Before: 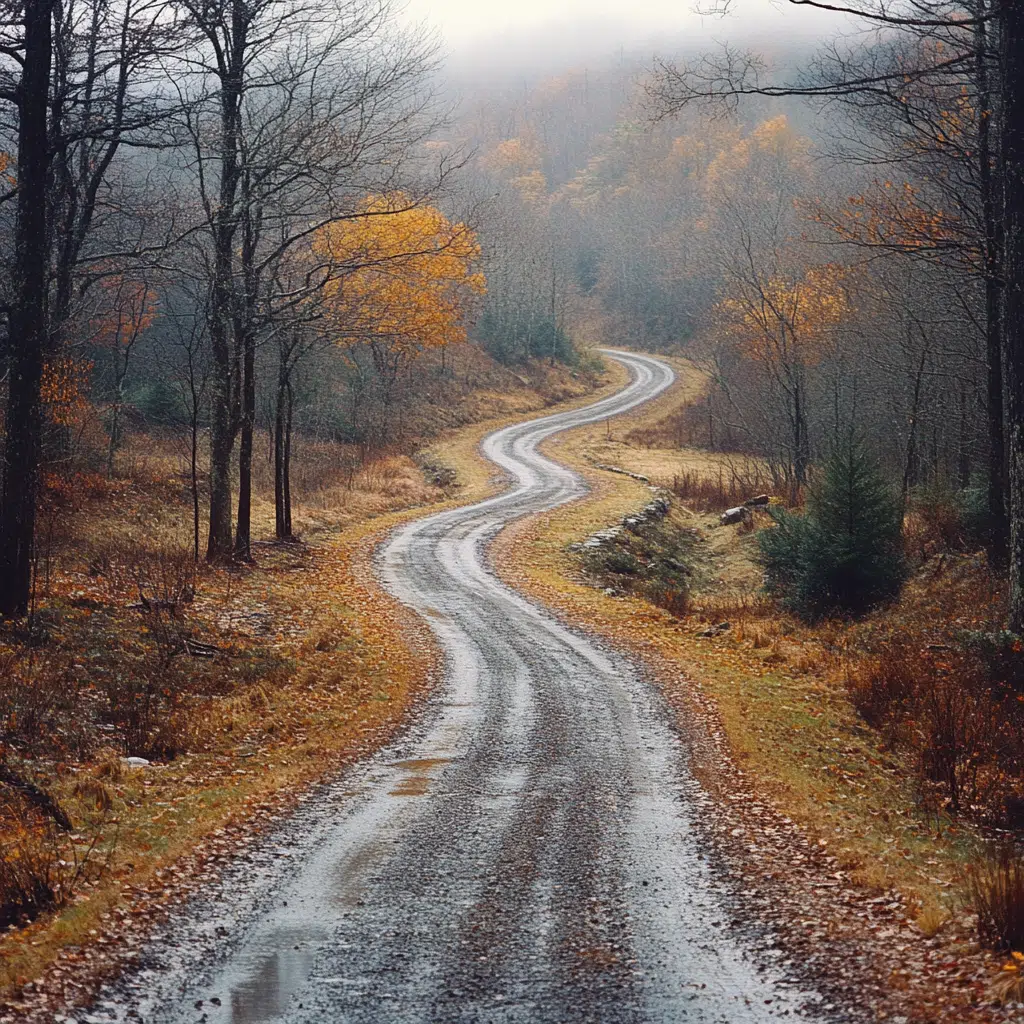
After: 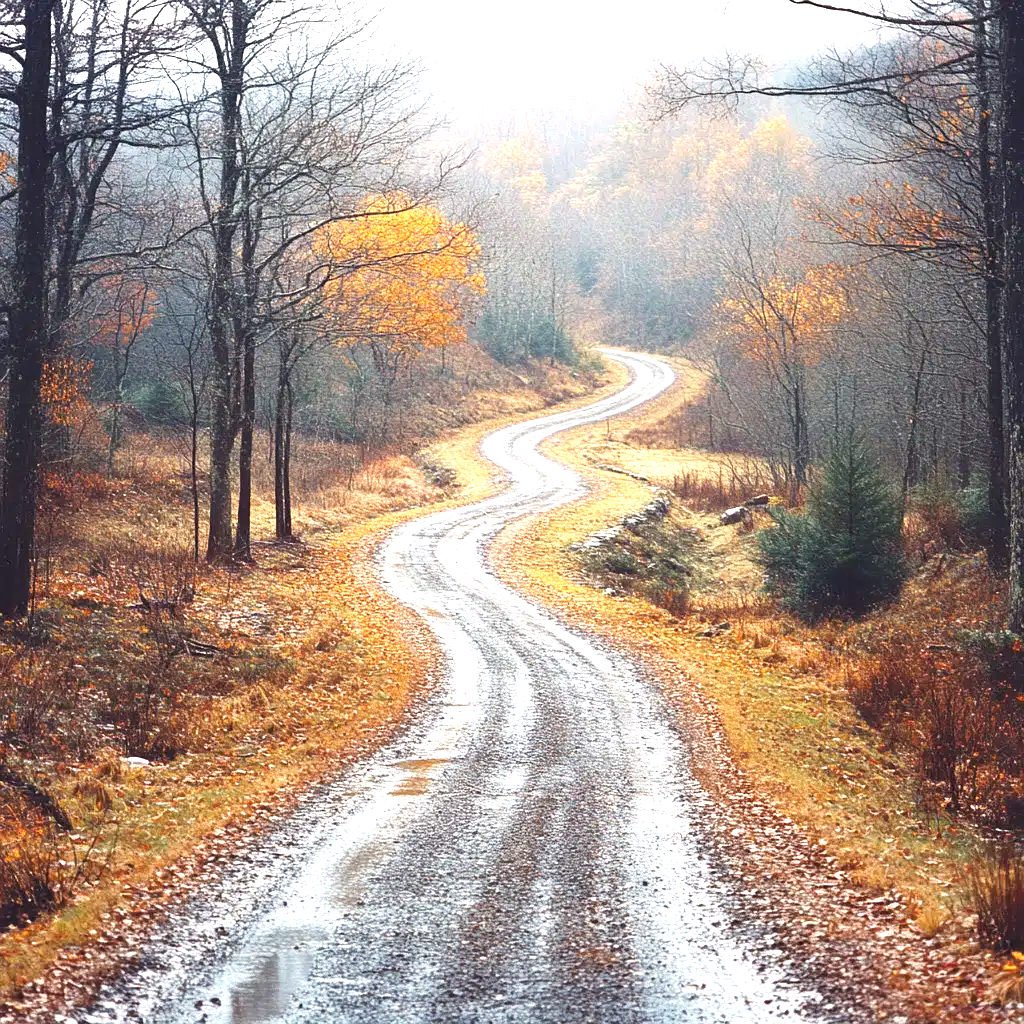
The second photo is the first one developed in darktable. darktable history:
exposure: black level correction 0, exposure 1.39 EV, compensate exposure bias true, compensate highlight preservation false
